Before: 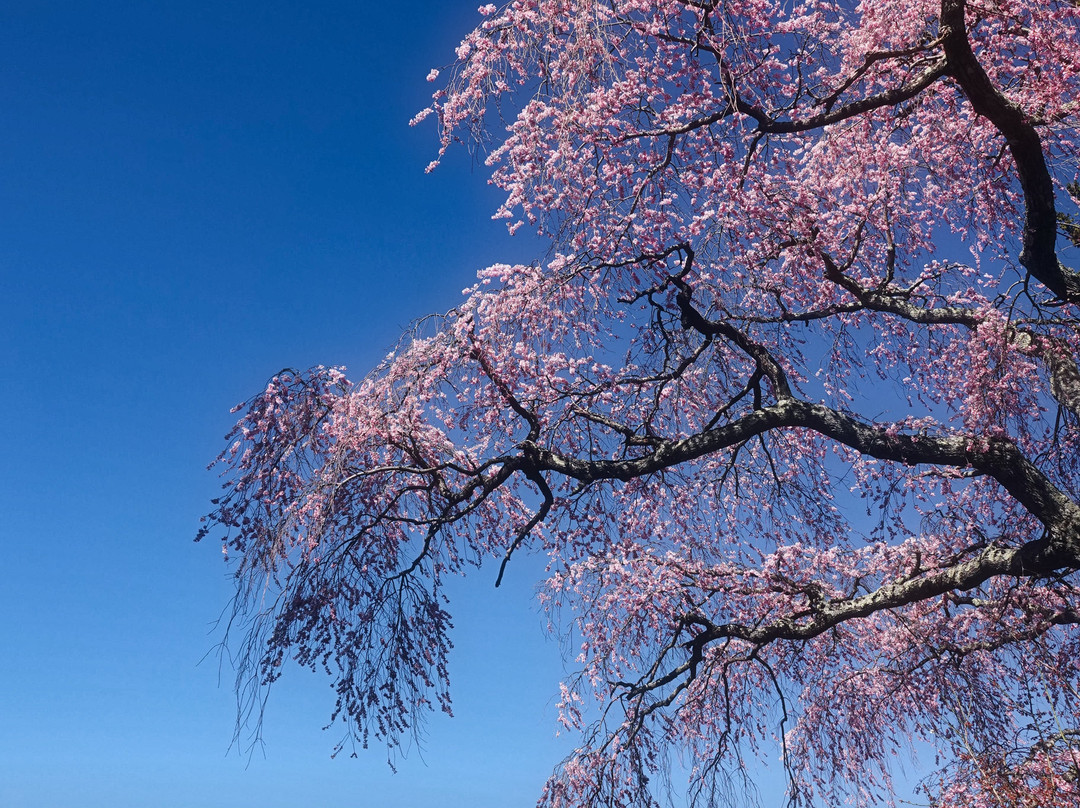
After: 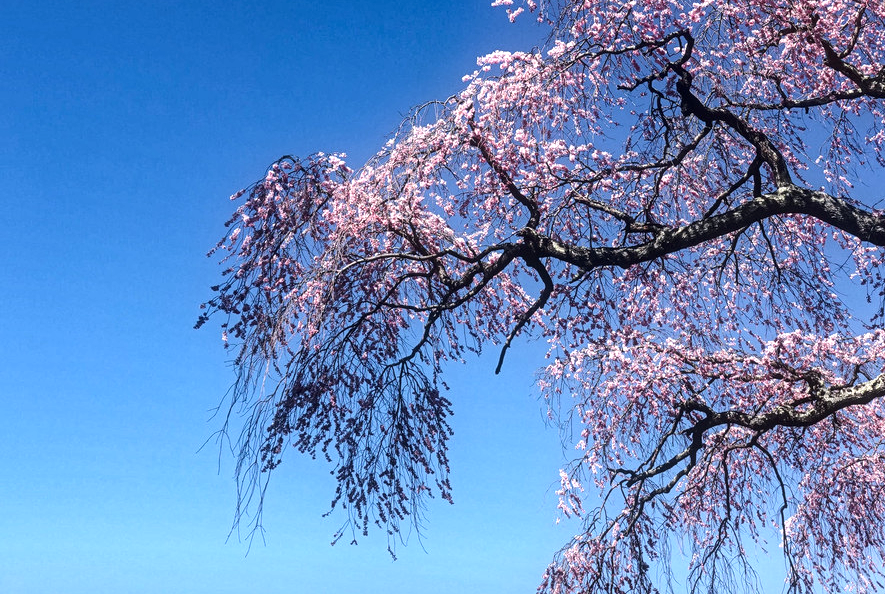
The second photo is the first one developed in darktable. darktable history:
tone equalizer: -8 EV -0.394 EV, -7 EV -0.386 EV, -6 EV -0.332 EV, -5 EV -0.182 EV, -3 EV 0.219 EV, -2 EV 0.335 EV, -1 EV 0.377 EV, +0 EV 0.41 EV, edges refinement/feathering 500, mask exposure compensation -1.57 EV, preserve details no
exposure: exposure 0.221 EV, compensate highlight preservation false
crop: top 26.383%, right 17.971%
local contrast: on, module defaults
